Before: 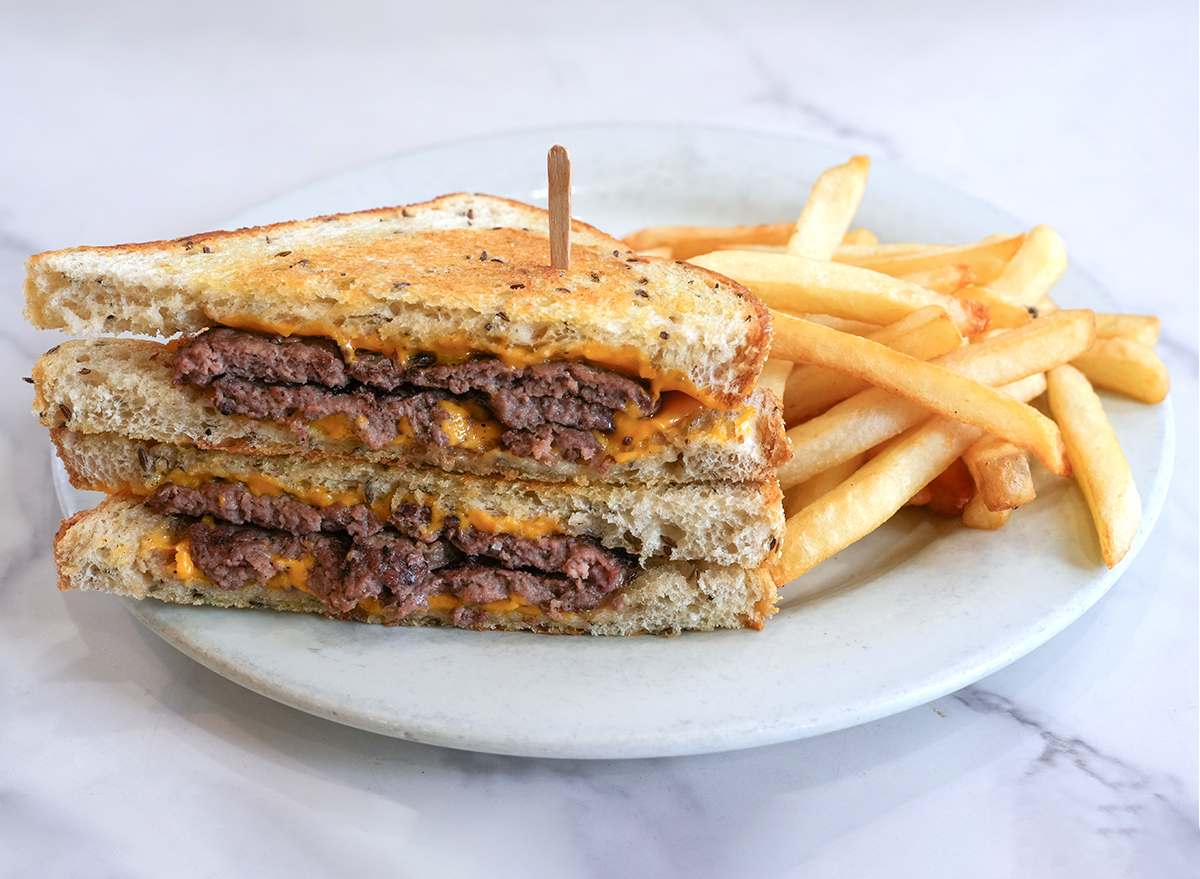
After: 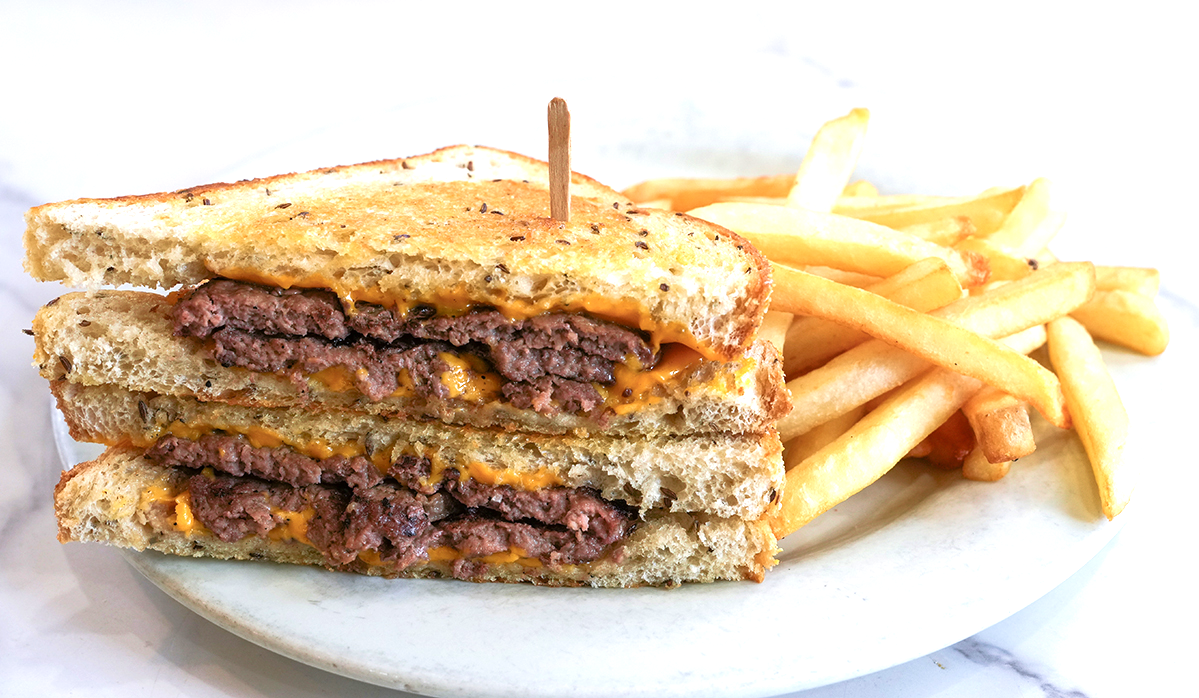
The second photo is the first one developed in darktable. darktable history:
crop and rotate: top 5.655%, bottom 14.876%
velvia: on, module defaults
tone curve: curves: ch0 [(0, 0) (0.15, 0.17) (0.452, 0.437) (0.611, 0.588) (0.751, 0.749) (1, 1)]; ch1 [(0, 0) (0.325, 0.327) (0.412, 0.45) (0.453, 0.484) (0.5, 0.501) (0.541, 0.55) (0.617, 0.612) (0.695, 0.697) (1, 1)]; ch2 [(0, 0) (0.386, 0.397) (0.452, 0.459) (0.505, 0.498) (0.524, 0.547) (0.574, 0.566) (0.633, 0.641) (1, 1)], preserve colors basic power
tone equalizer: -8 EV -0.45 EV, -7 EV -0.396 EV, -6 EV -0.31 EV, -5 EV -0.186 EV, -3 EV 0.216 EV, -2 EV 0.345 EV, -1 EV 0.403 EV, +0 EV 0.441 EV
